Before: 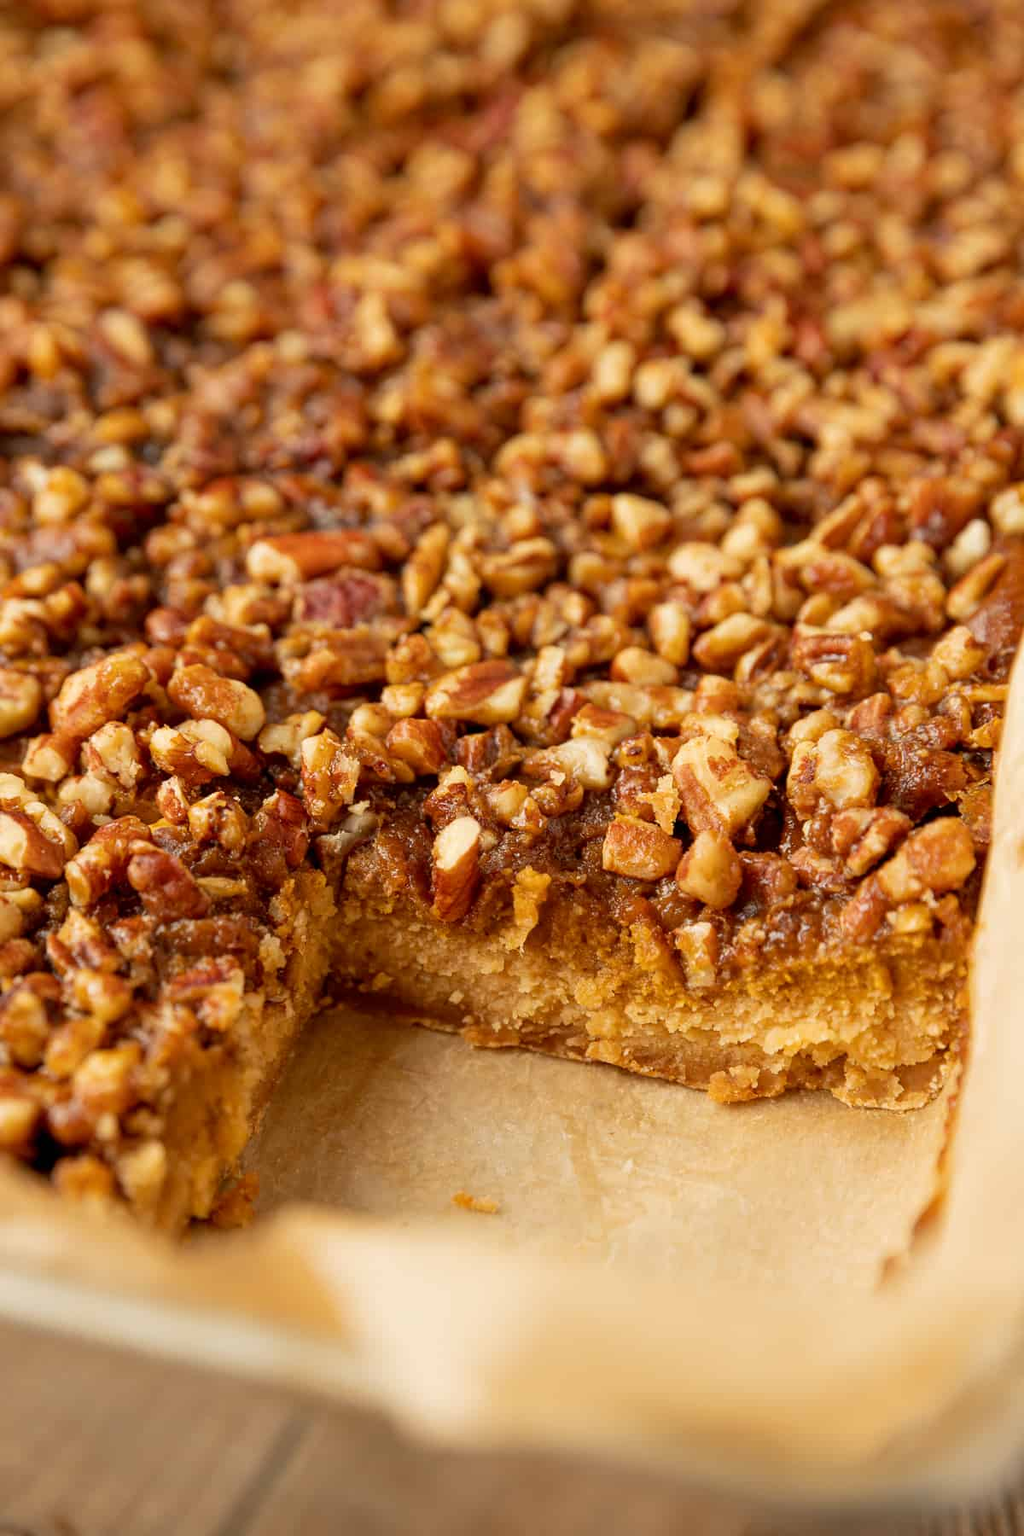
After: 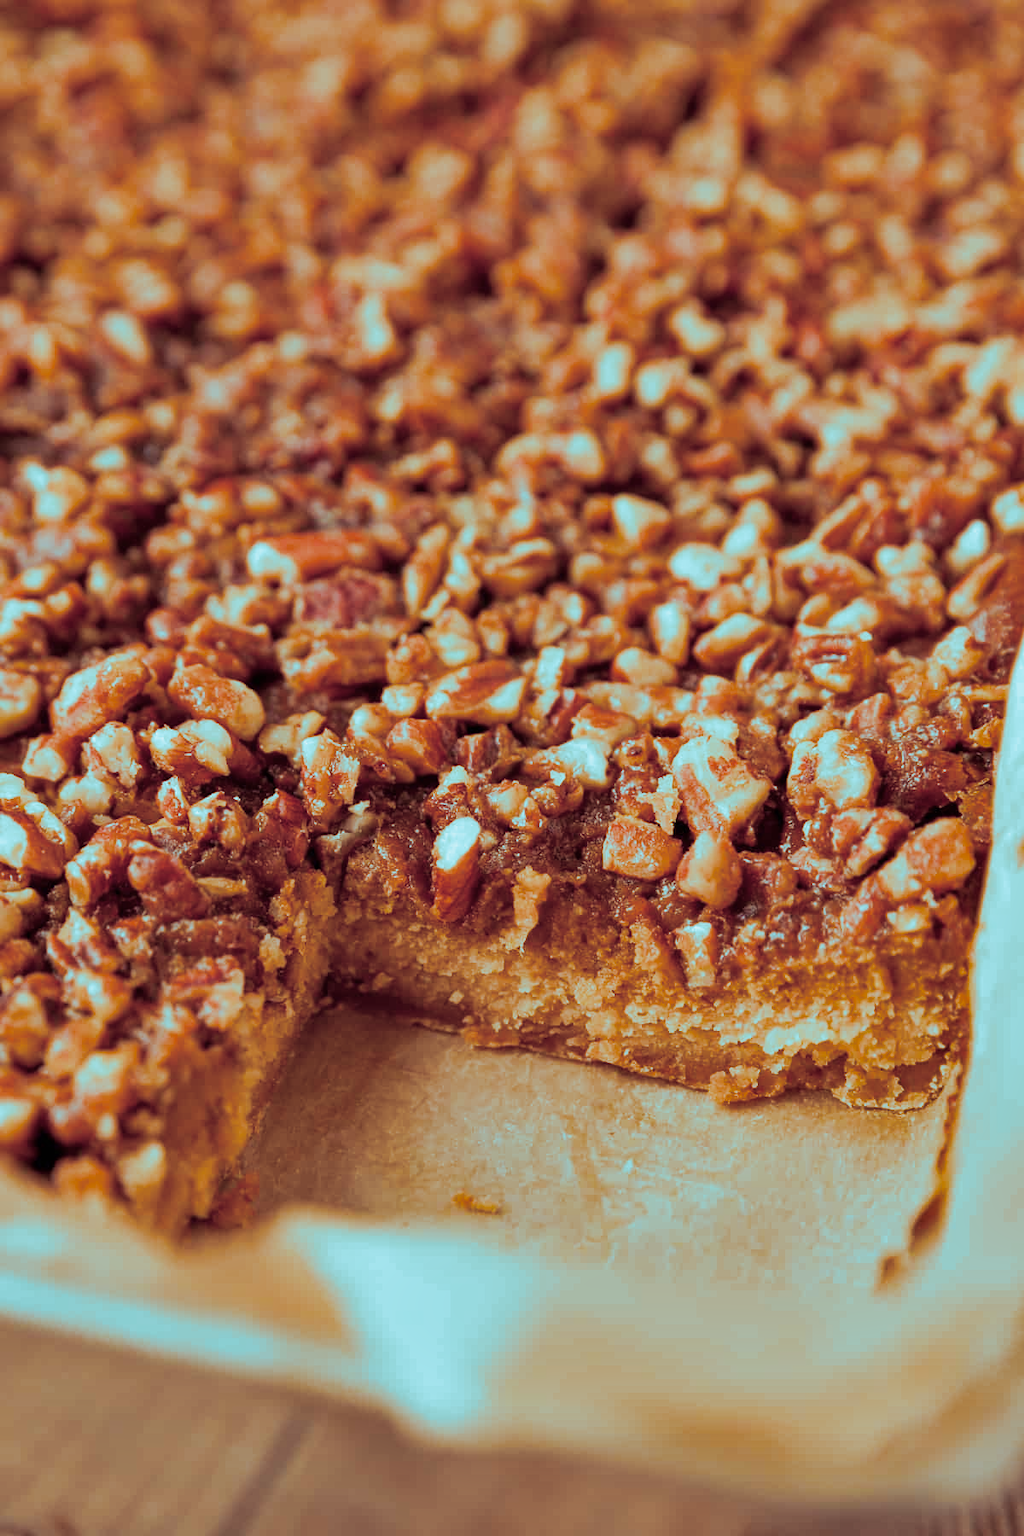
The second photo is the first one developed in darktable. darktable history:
shadows and highlights: radius 100.41, shadows 50.55, highlights -64.36, highlights color adjustment 49.82%, soften with gaussian
split-toning: shadows › hue 327.6°, highlights › hue 198°, highlights › saturation 0.55, balance -21.25, compress 0%
